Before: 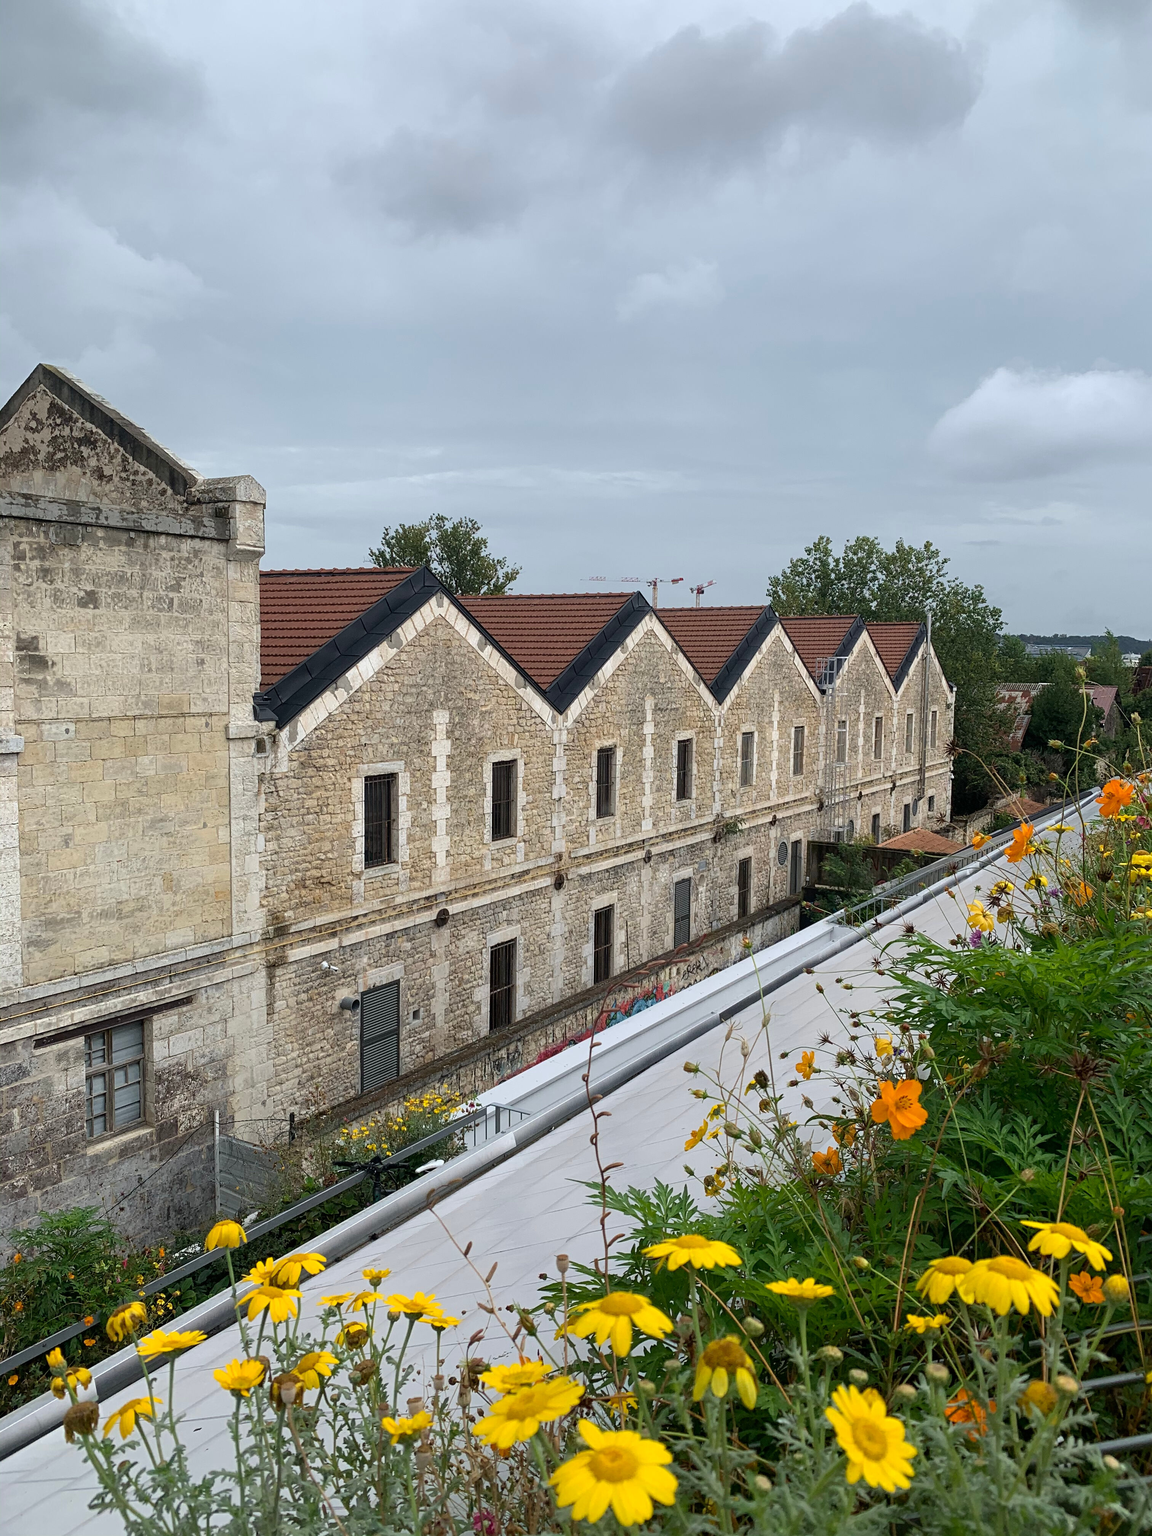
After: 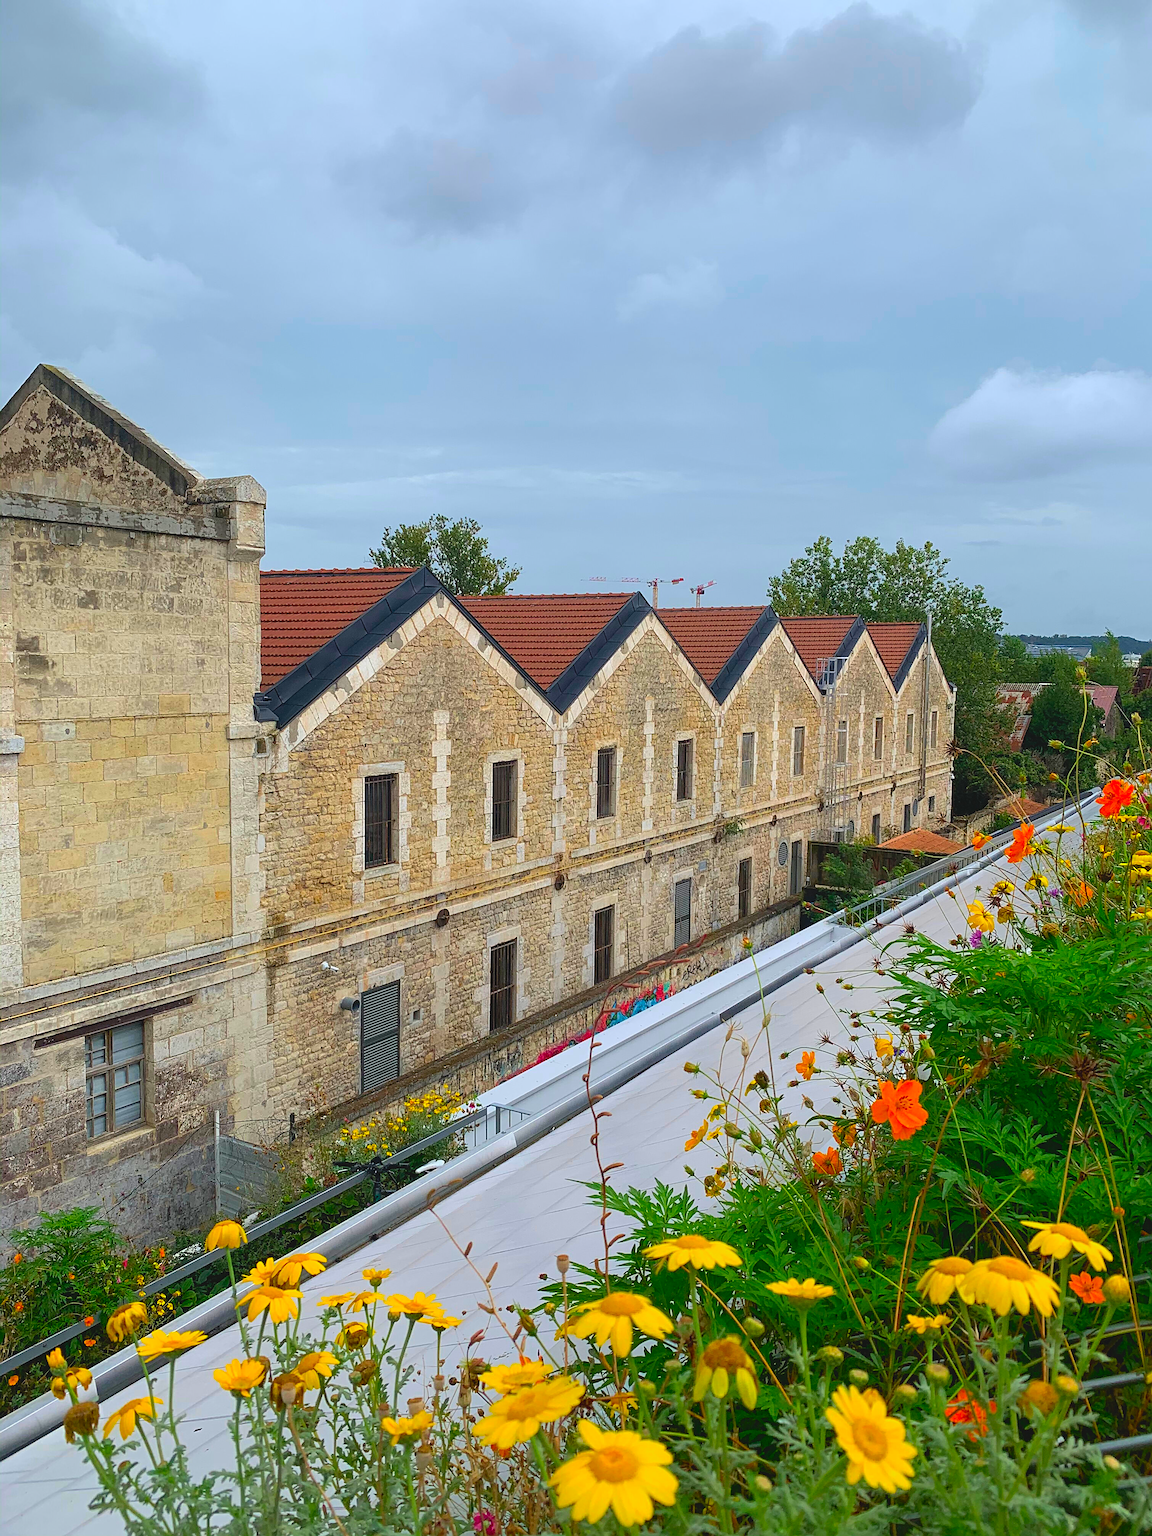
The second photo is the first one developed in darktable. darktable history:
tone equalizer: edges refinement/feathering 500, mask exposure compensation -1.57 EV, preserve details no
color correction: highlights b* -0.016, saturation 1.77
contrast brightness saturation: contrast -0.102, brightness 0.052, saturation 0.078
sharpen: on, module defaults
